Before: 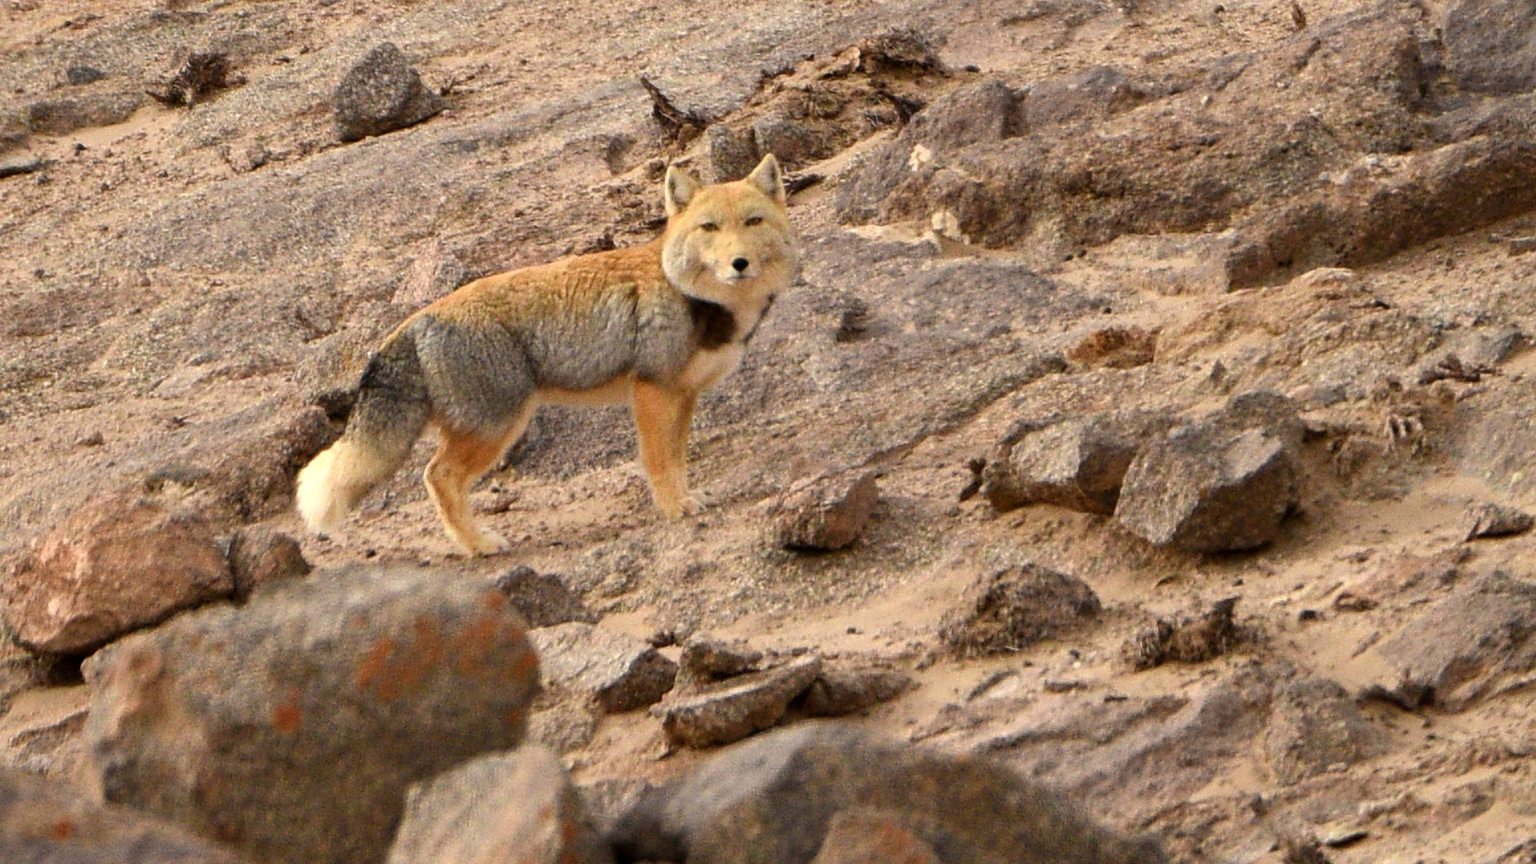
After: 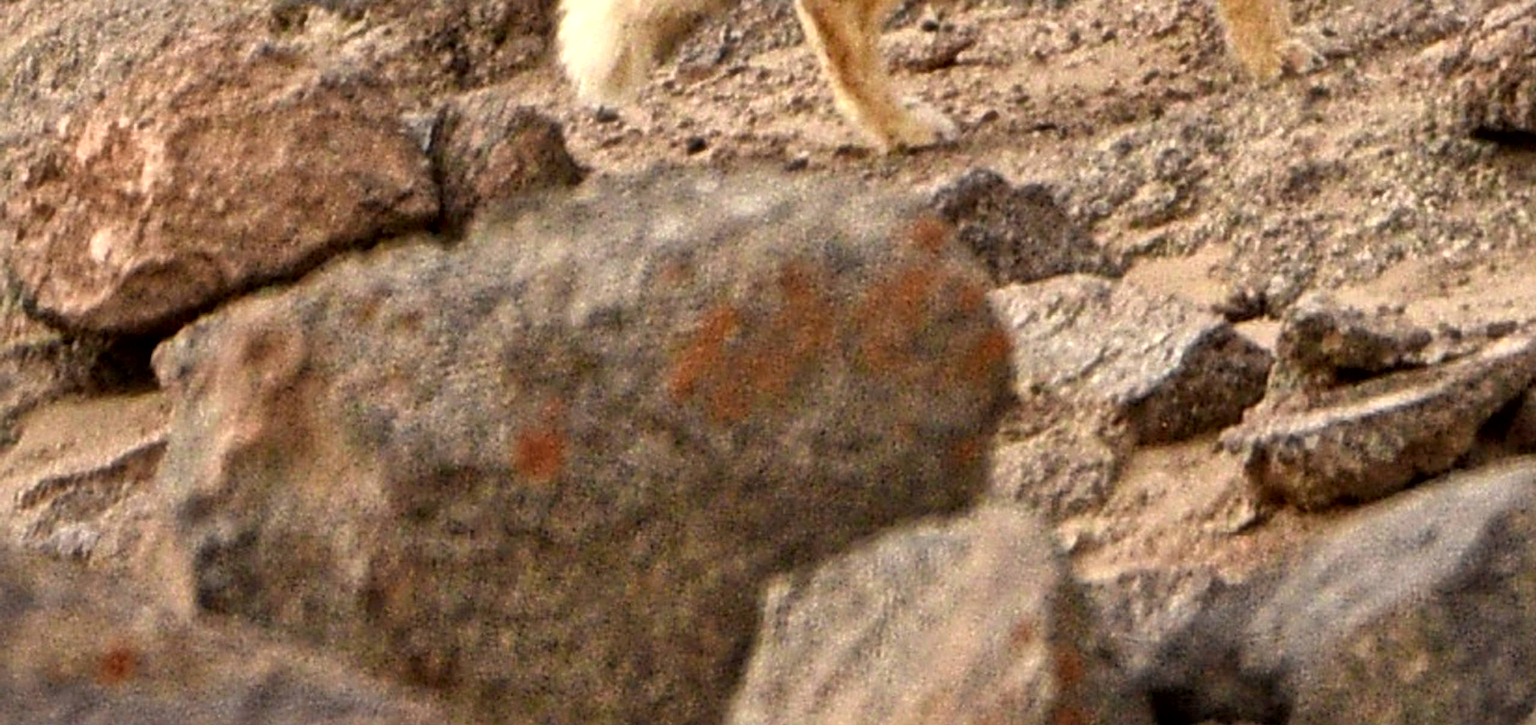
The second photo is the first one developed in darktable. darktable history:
crop and rotate: top 55.118%, right 46.717%, bottom 0.149%
local contrast: mode bilateral grid, contrast 19, coarseness 19, detail 163%, midtone range 0.2
shadows and highlights: shadows 53, soften with gaussian
